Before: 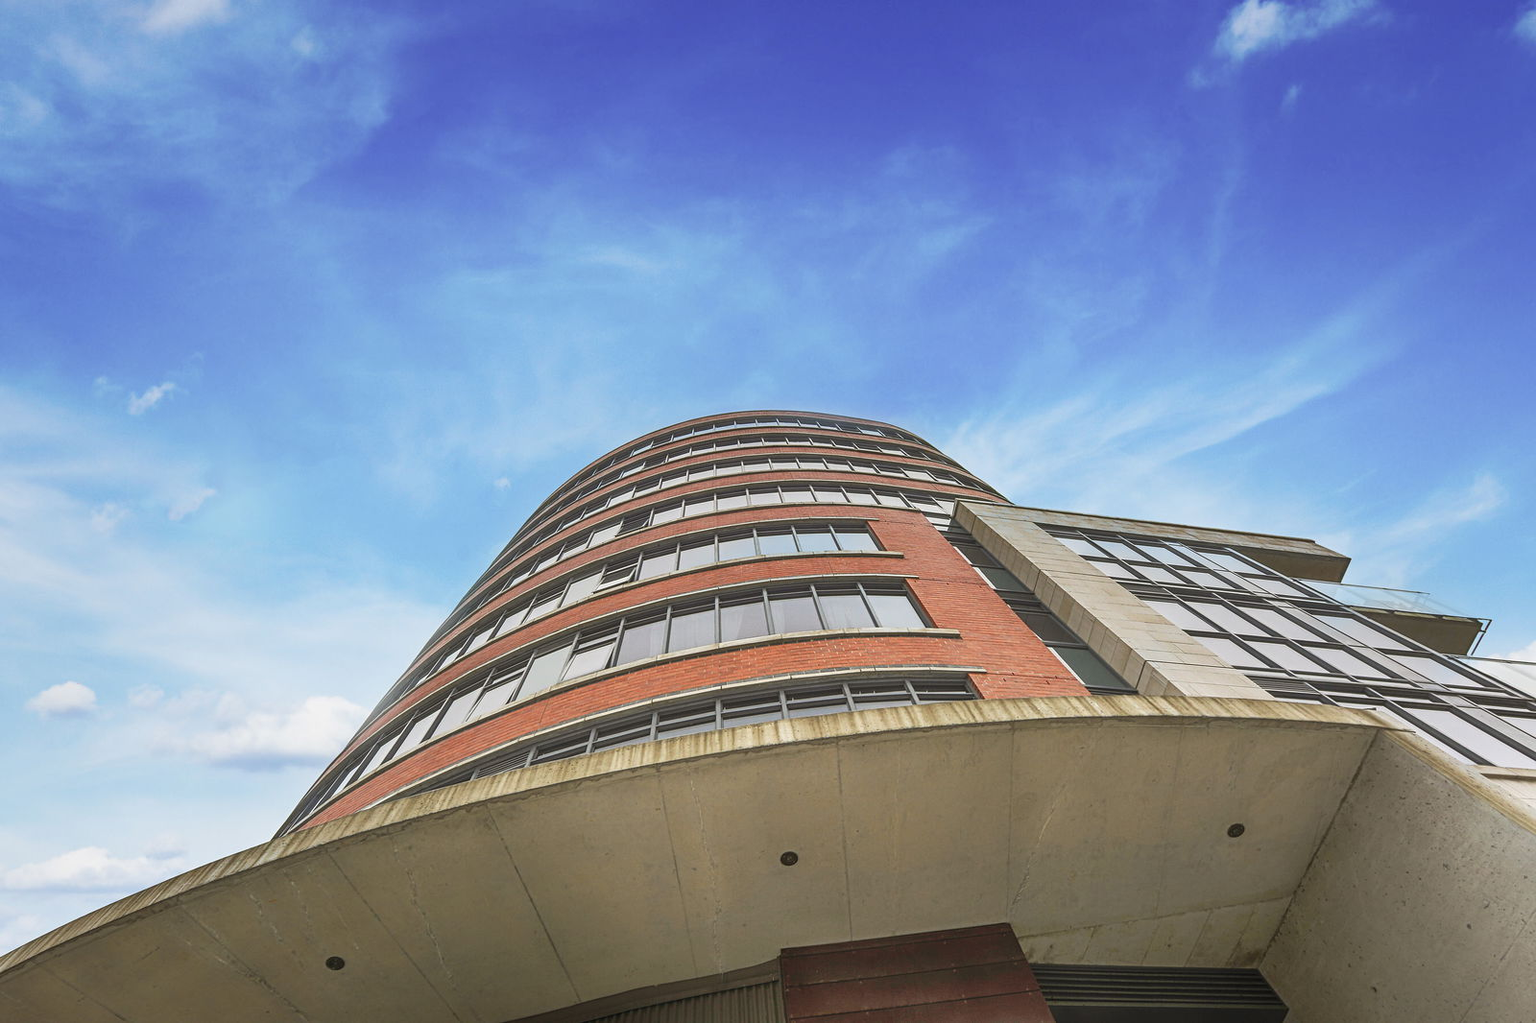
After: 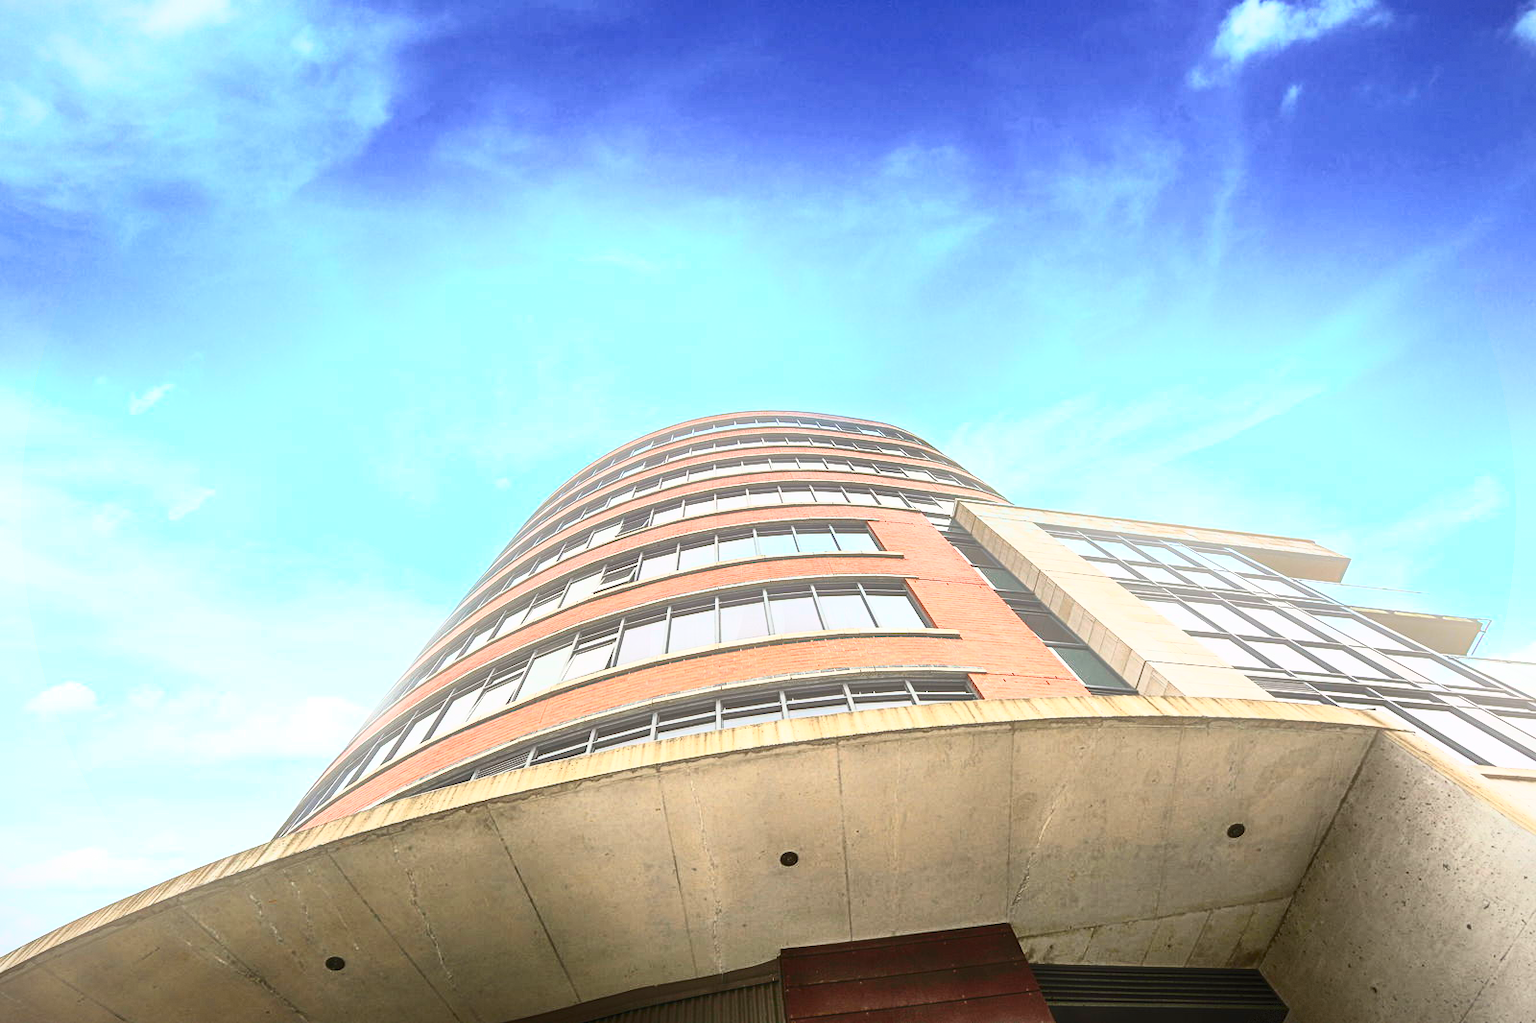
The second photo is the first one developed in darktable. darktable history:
bloom: size 15%, threshold 97%, strength 7%
vignetting: fall-off start 97.28%, fall-off radius 79%, brightness -0.462, saturation -0.3, width/height ratio 1.114, dithering 8-bit output, unbound false
contrast brightness saturation: contrast 0.62, brightness 0.34, saturation 0.14
